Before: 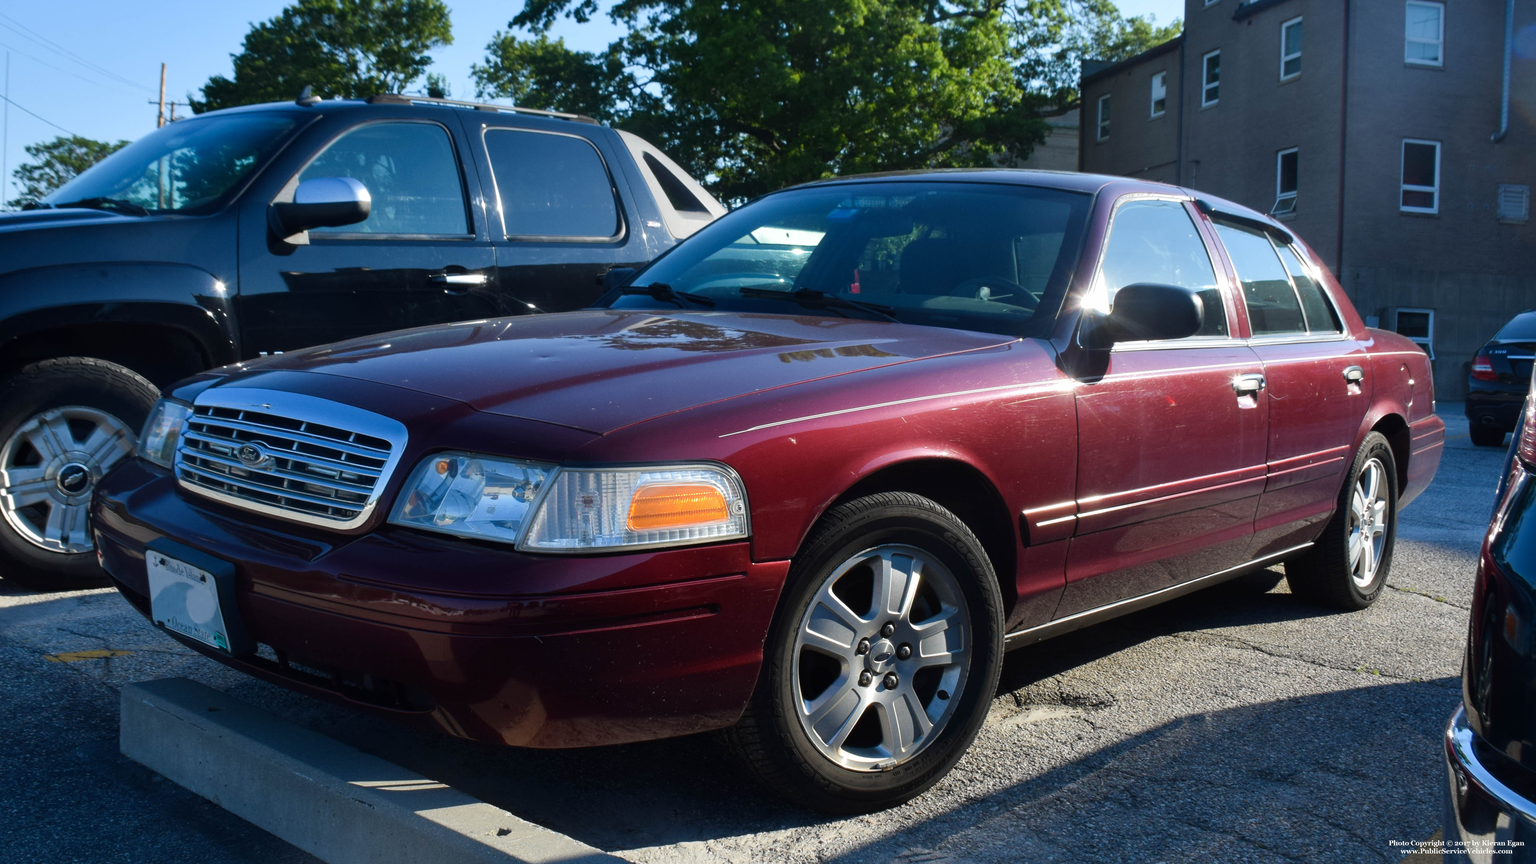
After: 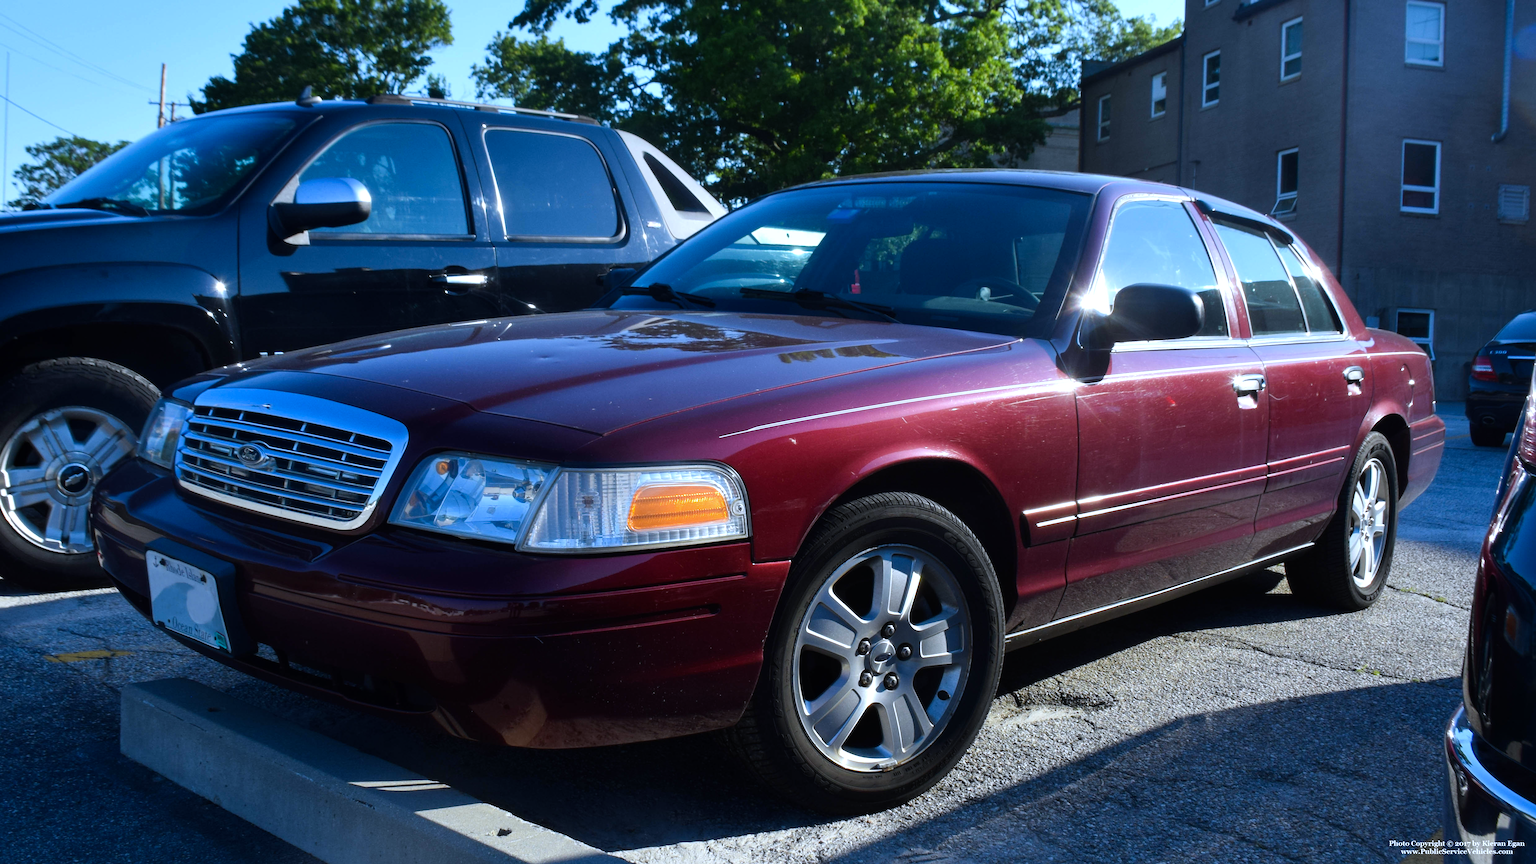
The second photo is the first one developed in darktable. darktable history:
white balance: red 0.931, blue 1.11
color balance: contrast 10%
